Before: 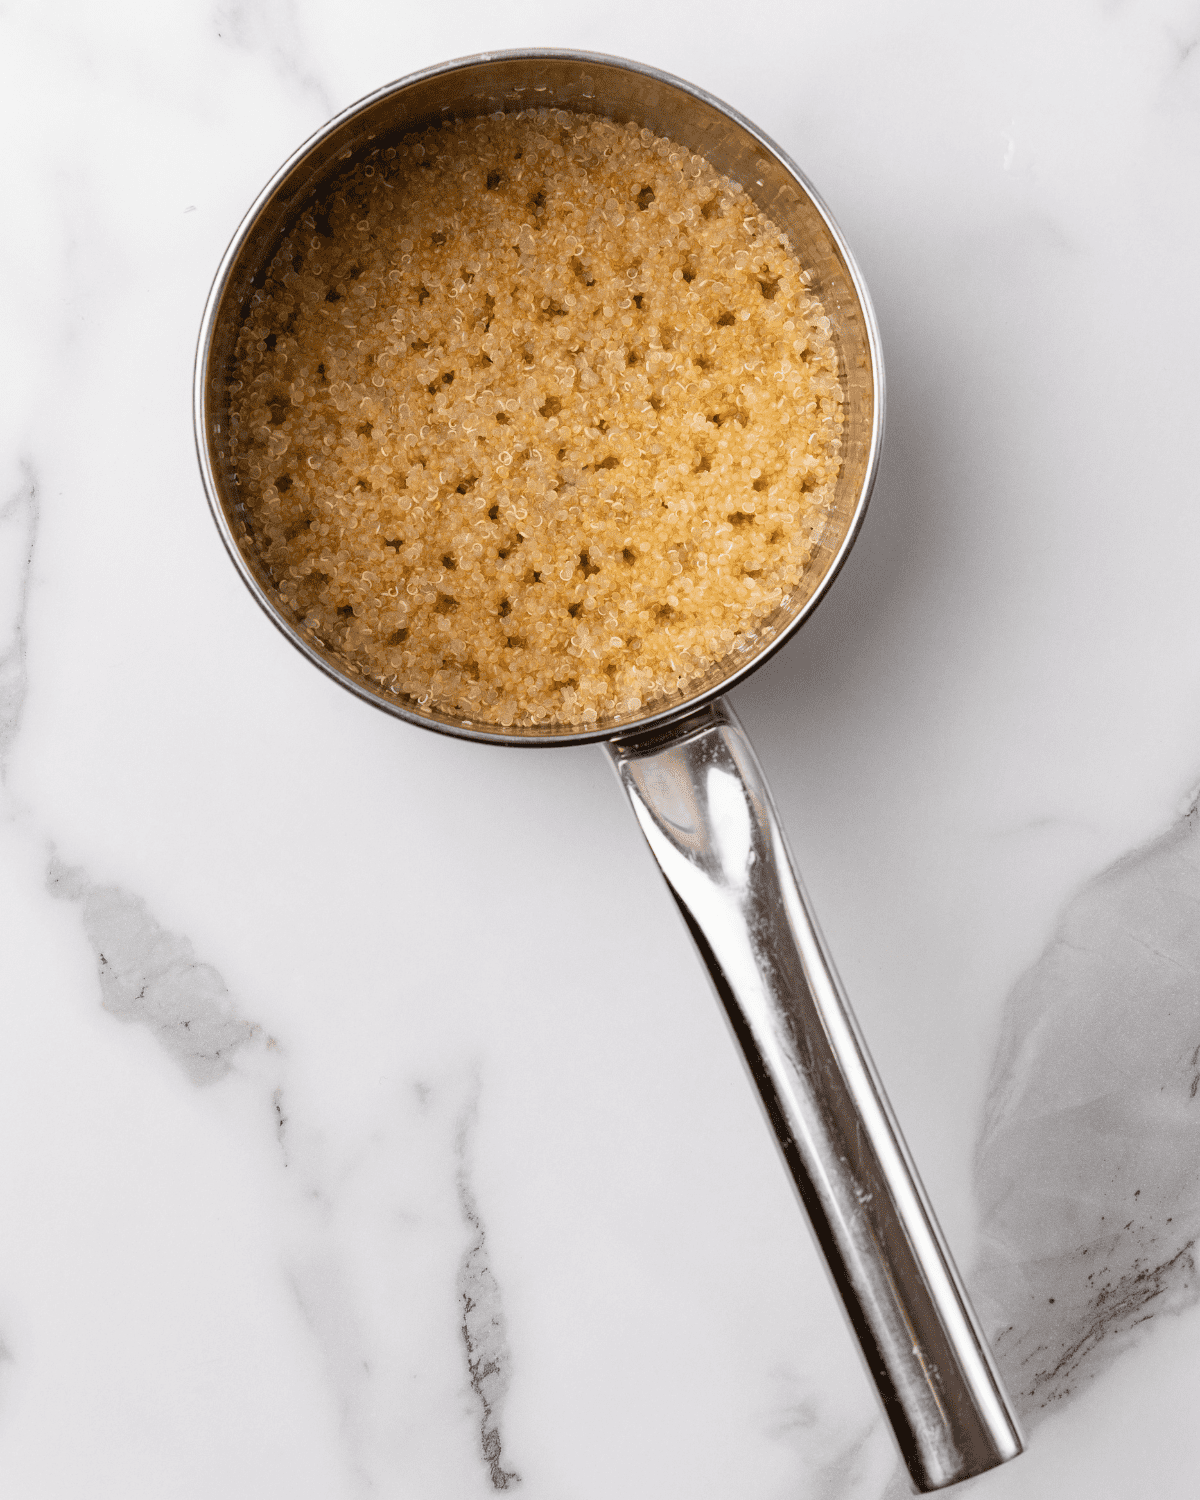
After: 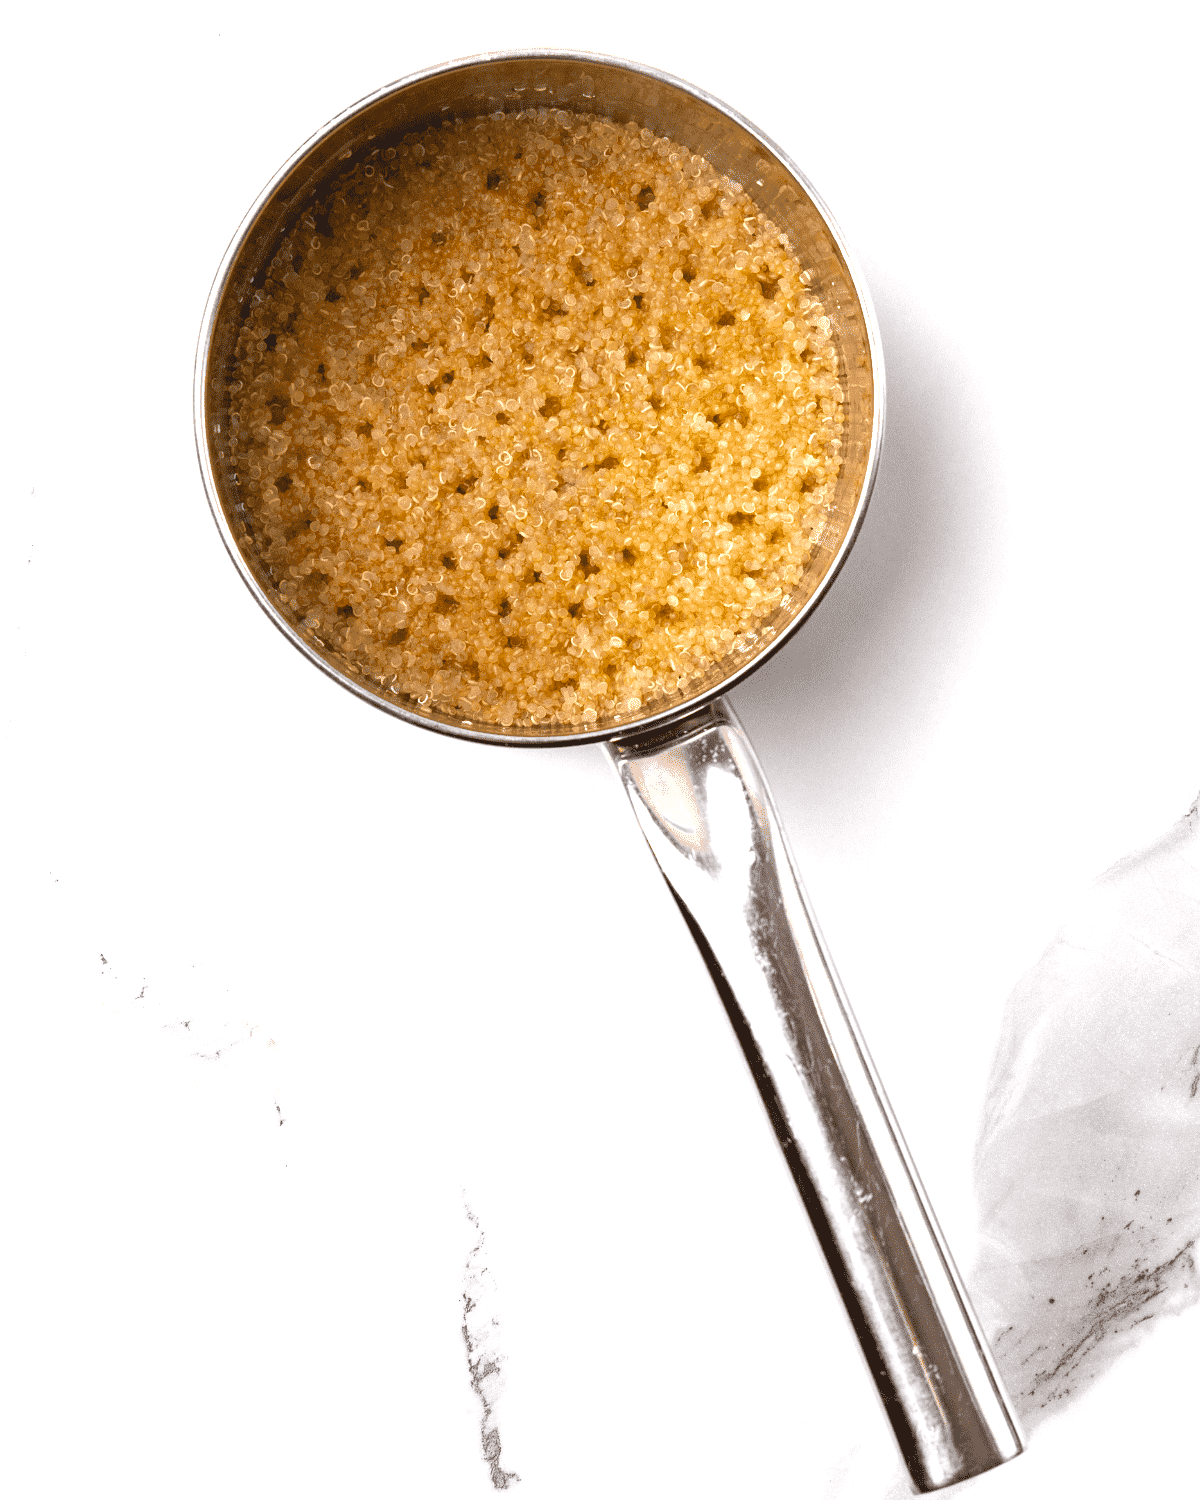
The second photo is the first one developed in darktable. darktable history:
exposure: black level correction 0, exposure 1.1 EV, compensate exposure bias true, compensate highlight preservation false
color zones: curves: ch0 [(0.27, 0.396) (0.563, 0.504) (0.75, 0.5) (0.787, 0.307)]
color balance: mode lift, gamma, gain (sRGB)
